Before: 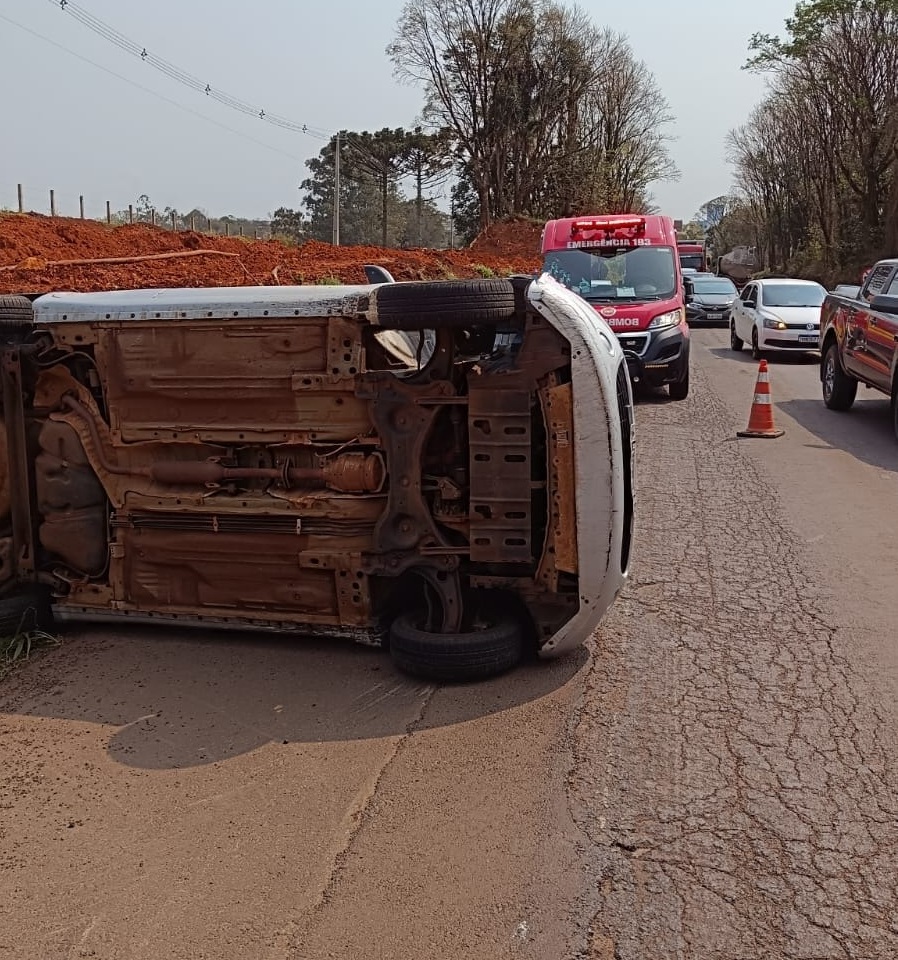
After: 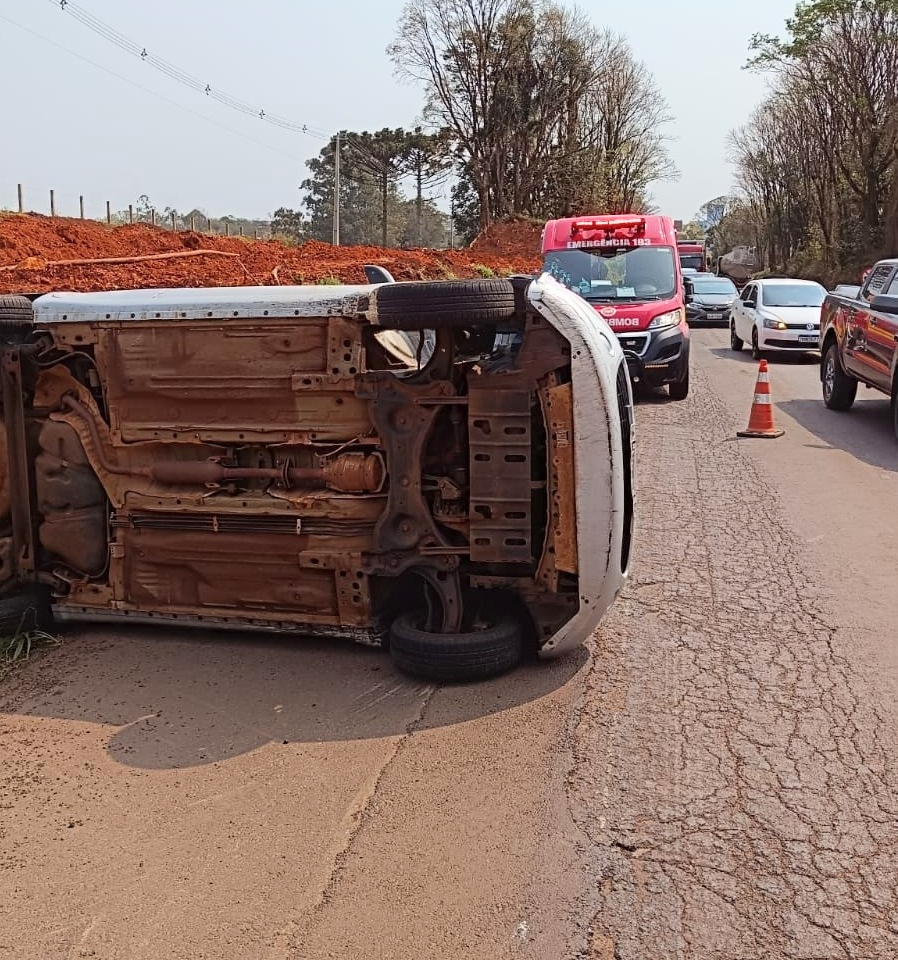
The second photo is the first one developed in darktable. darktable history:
base curve: curves: ch0 [(0, 0) (0.204, 0.334) (0.55, 0.733) (1, 1)]
color calibration: illuminant same as pipeline (D50), adaptation none (bypass), x 0.332, y 0.333, temperature 5009.6 K, gamut compression 1.65
